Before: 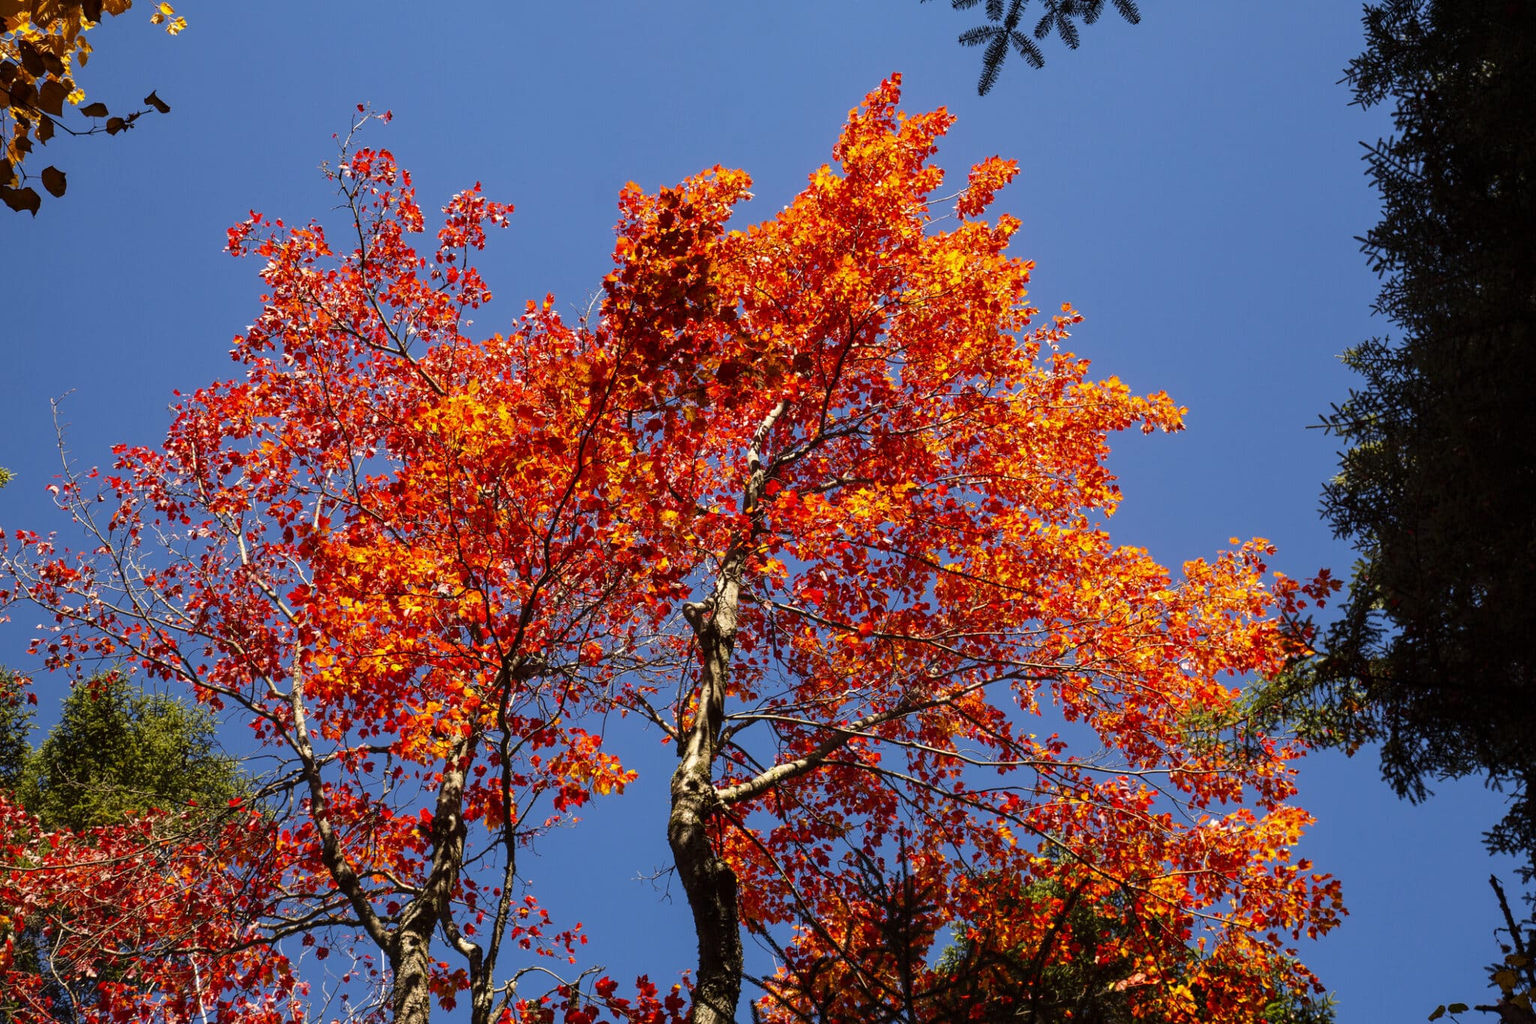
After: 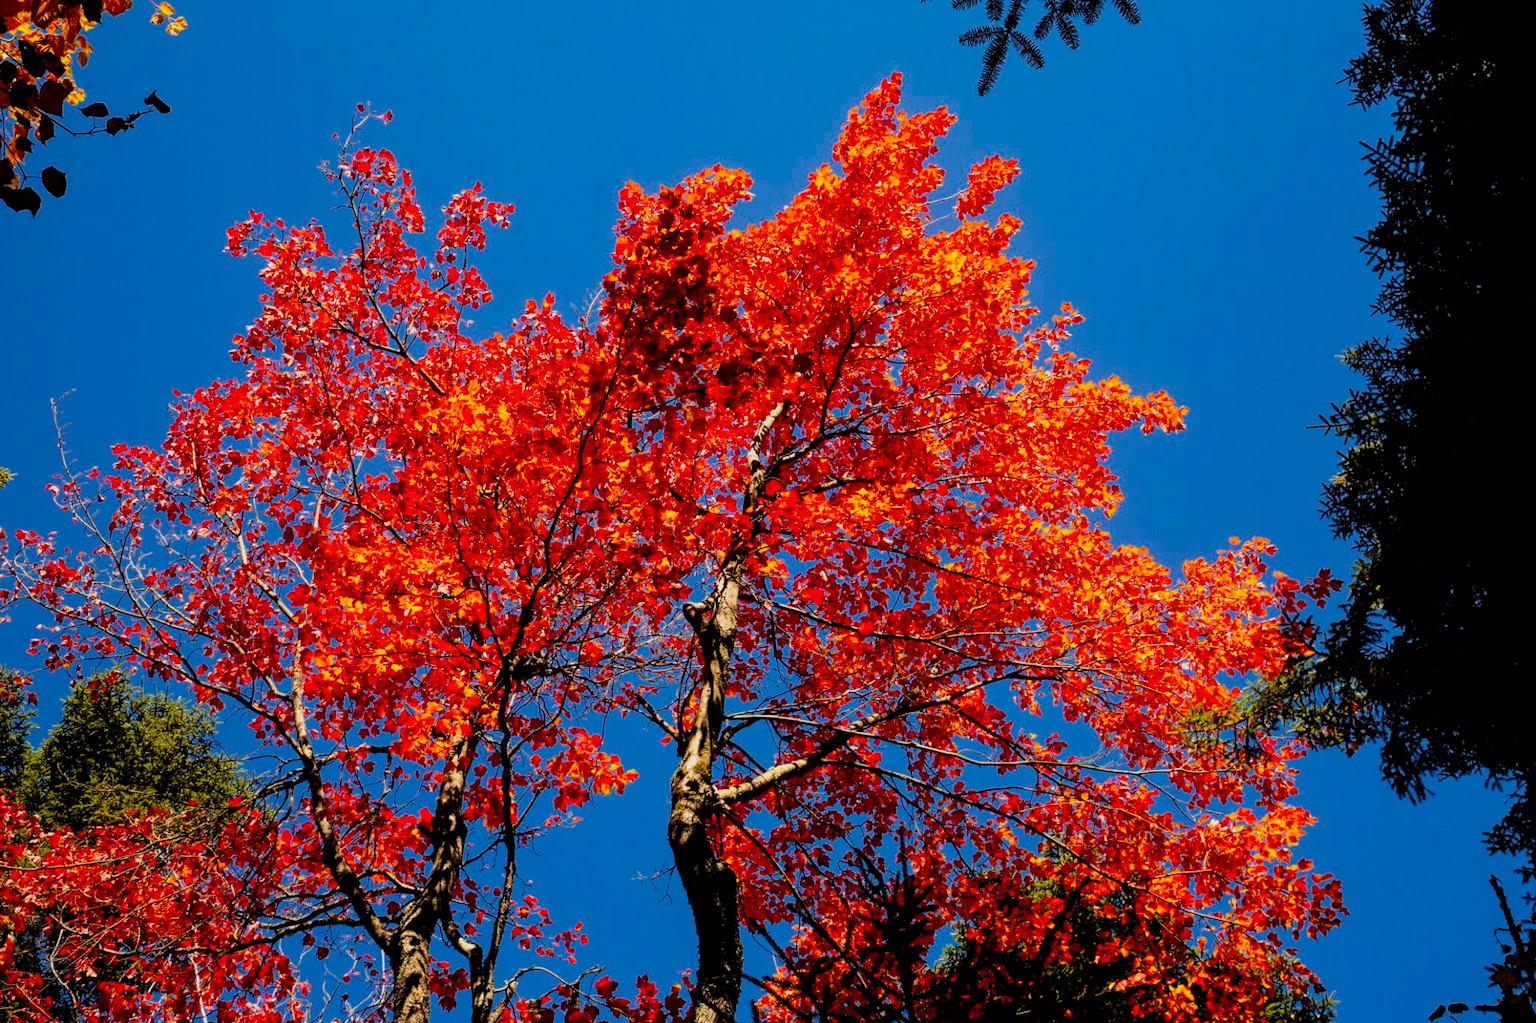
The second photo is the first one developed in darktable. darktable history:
exposure: black level correction 0.004, exposure 0.014 EV, compensate highlight preservation false
filmic rgb: black relative exposure -7.75 EV, white relative exposure 4.4 EV, threshold 3 EV, target black luminance 0%, hardness 3.76, latitude 50.51%, contrast 1.074, highlights saturation mix 10%, shadows ↔ highlights balance -0.22%, color science v4 (2020), enable highlight reconstruction true
